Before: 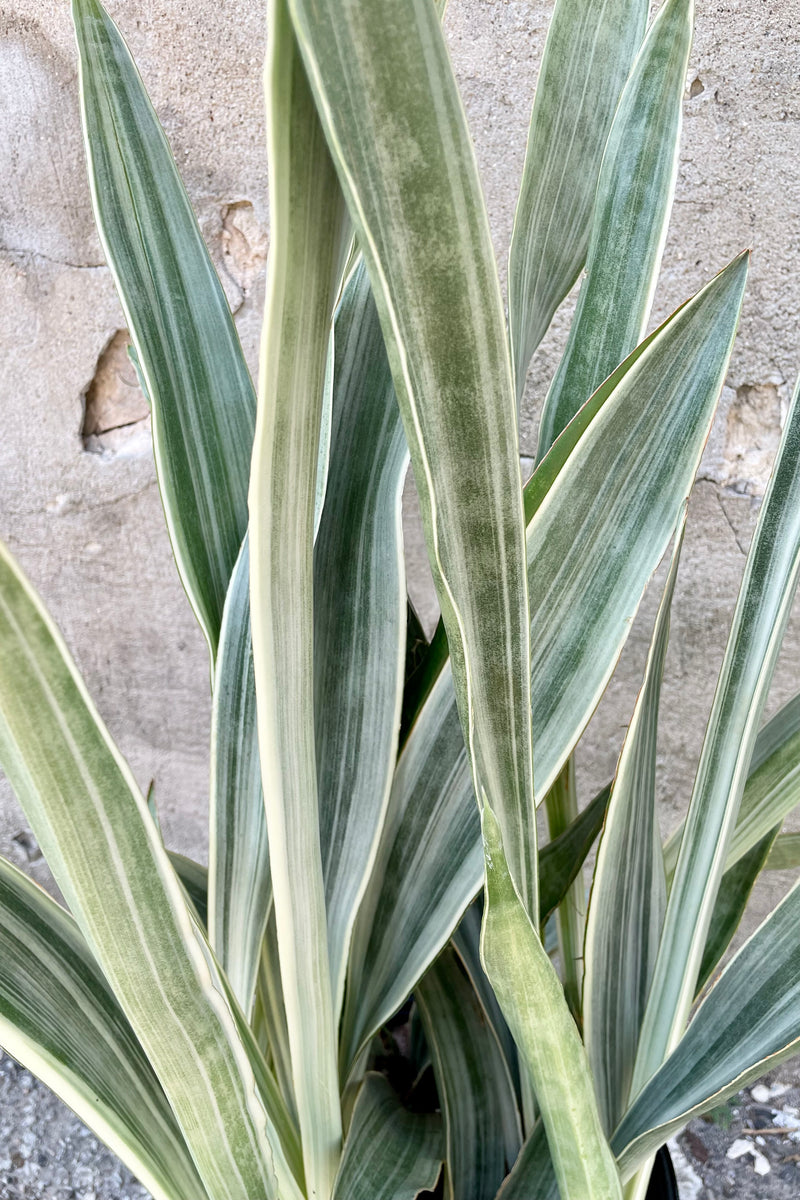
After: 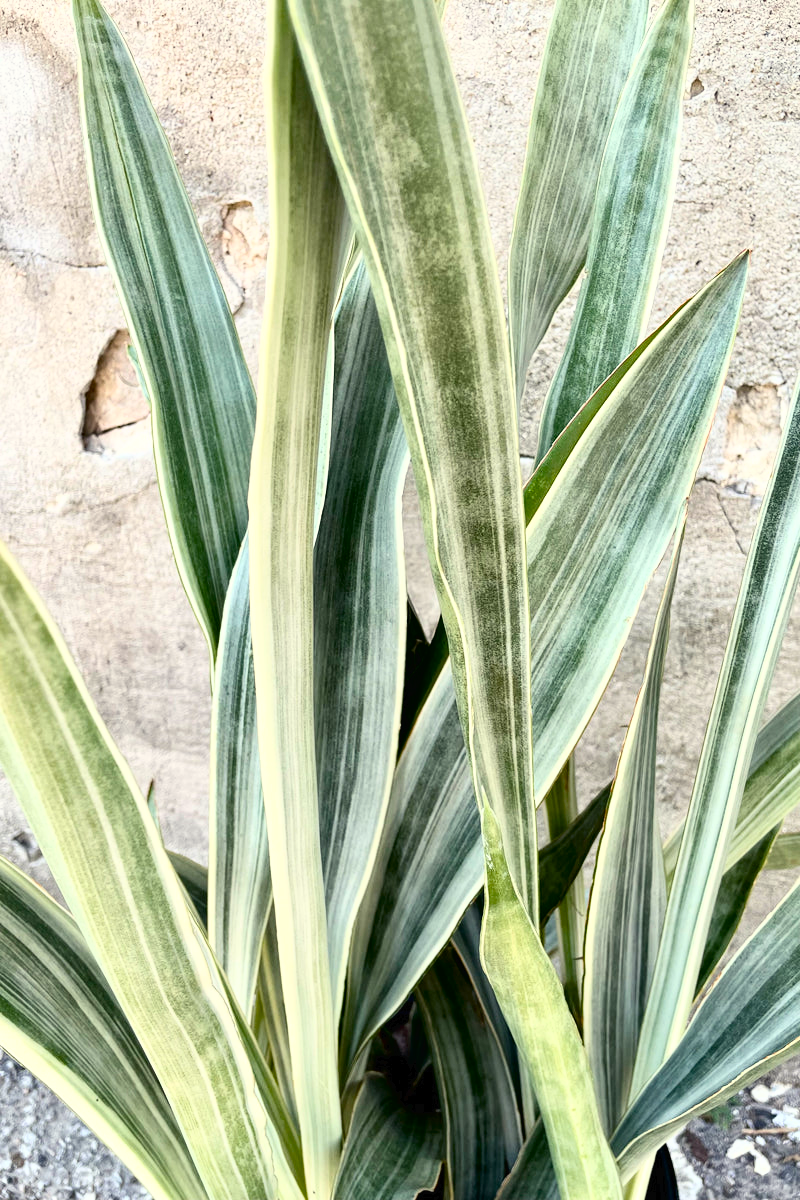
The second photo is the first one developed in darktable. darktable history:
tone curve: curves: ch0 [(0, 0) (0.003, 0.016) (0.011, 0.016) (0.025, 0.016) (0.044, 0.017) (0.069, 0.026) (0.1, 0.044) (0.136, 0.074) (0.177, 0.121) (0.224, 0.183) (0.277, 0.248) (0.335, 0.326) (0.399, 0.413) (0.468, 0.511) (0.543, 0.612) (0.623, 0.717) (0.709, 0.818) (0.801, 0.911) (0.898, 0.979) (1, 1)], color space Lab, independent channels, preserve colors none
color balance rgb: highlights gain › luminance 5.698%, highlights gain › chroma 2.553%, highlights gain › hue 92.56°, perceptual saturation grading › global saturation 19.307%, saturation formula JzAzBz (2021)
